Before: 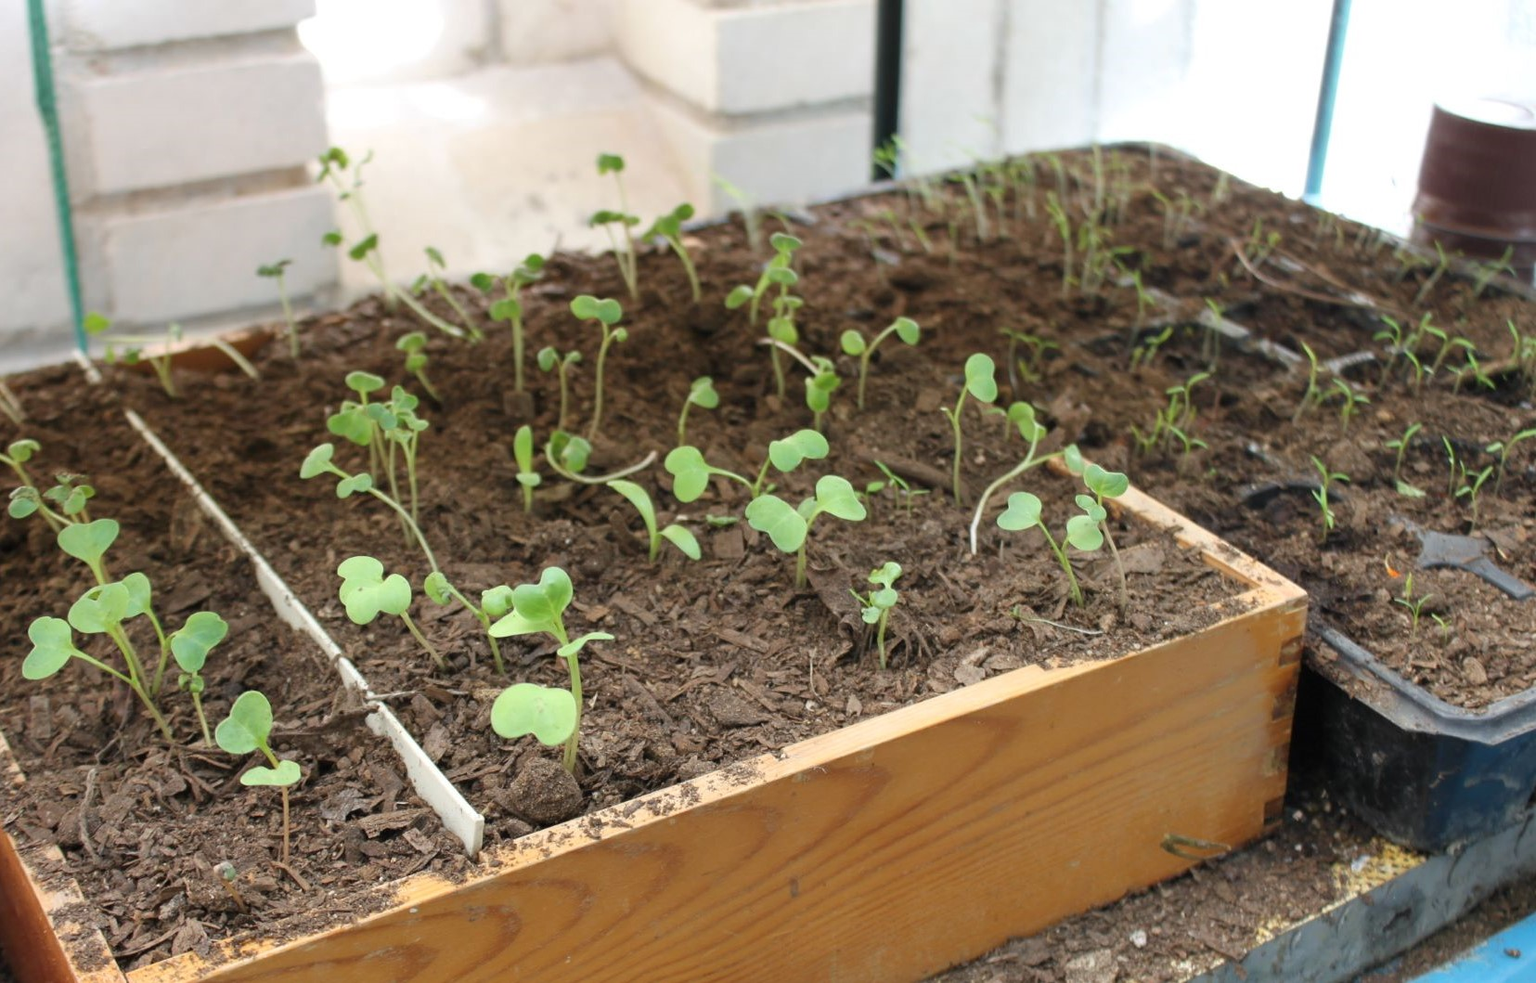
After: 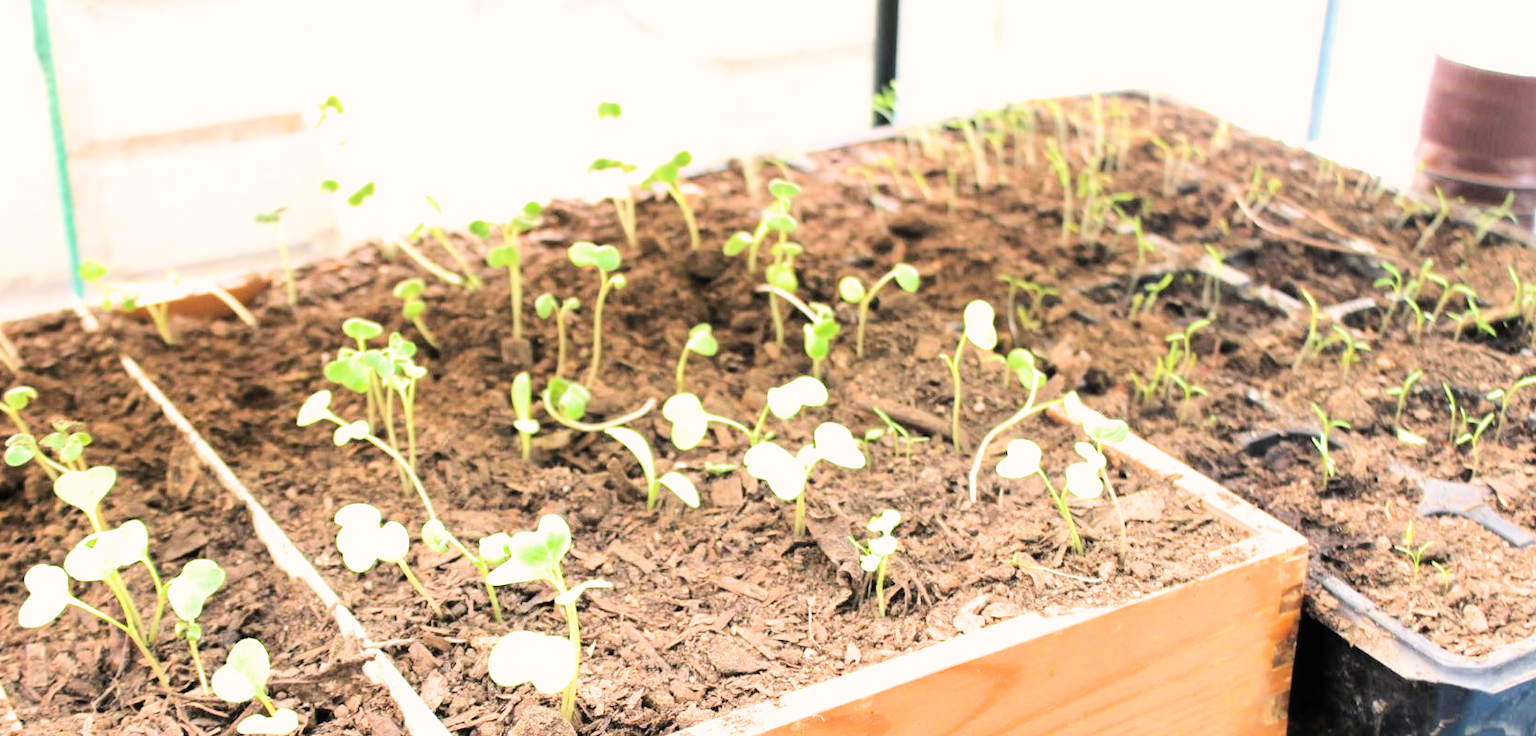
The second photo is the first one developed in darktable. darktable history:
crop: left 0.261%, top 5.492%, bottom 19.794%
tone equalizer: -8 EV -0.72 EV, -7 EV -0.678 EV, -6 EV -0.608 EV, -5 EV -0.401 EV, -3 EV 0.38 EV, -2 EV 0.6 EV, -1 EV 0.676 EV, +0 EV 0.754 EV, edges refinement/feathering 500, mask exposure compensation -1.57 EV, preserve details no
color correction: highlights a* 5.87, highlights b* 4.82
filmic rgb: black relative exposure -7.65 EV, white relative exposure 4.56 EV, hardness 3.61, color science v6 (2022), iterations of high-quality reconstruction 0
exposure: black level correction 0, exposure 1.881 EV, compensate highlight preservation false
